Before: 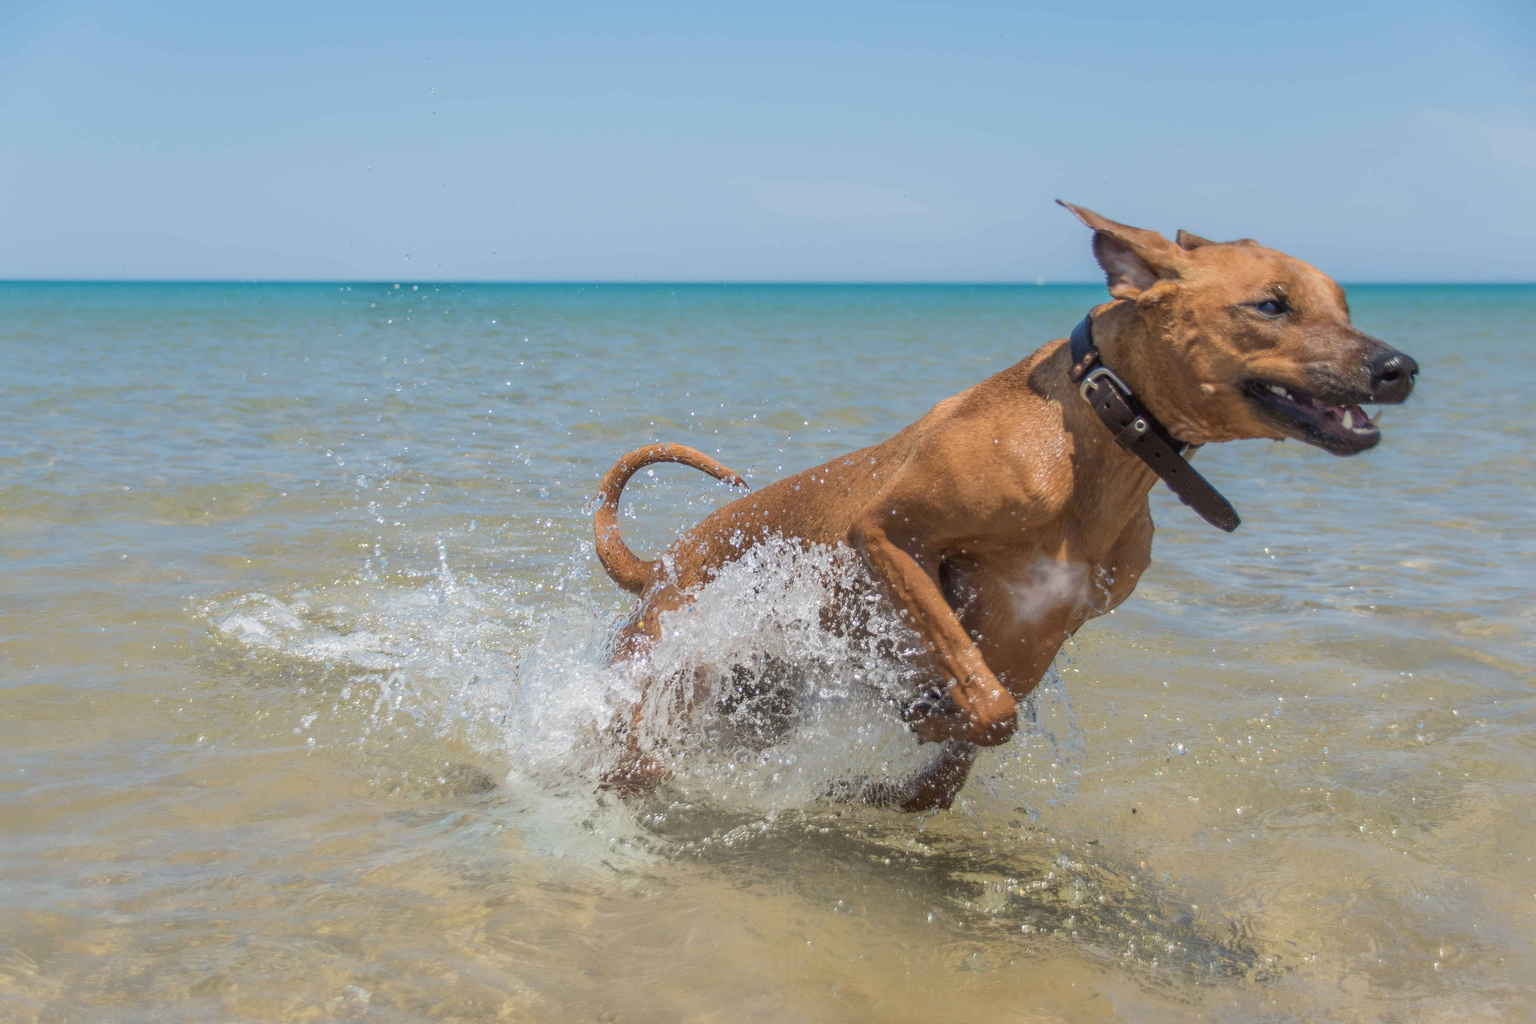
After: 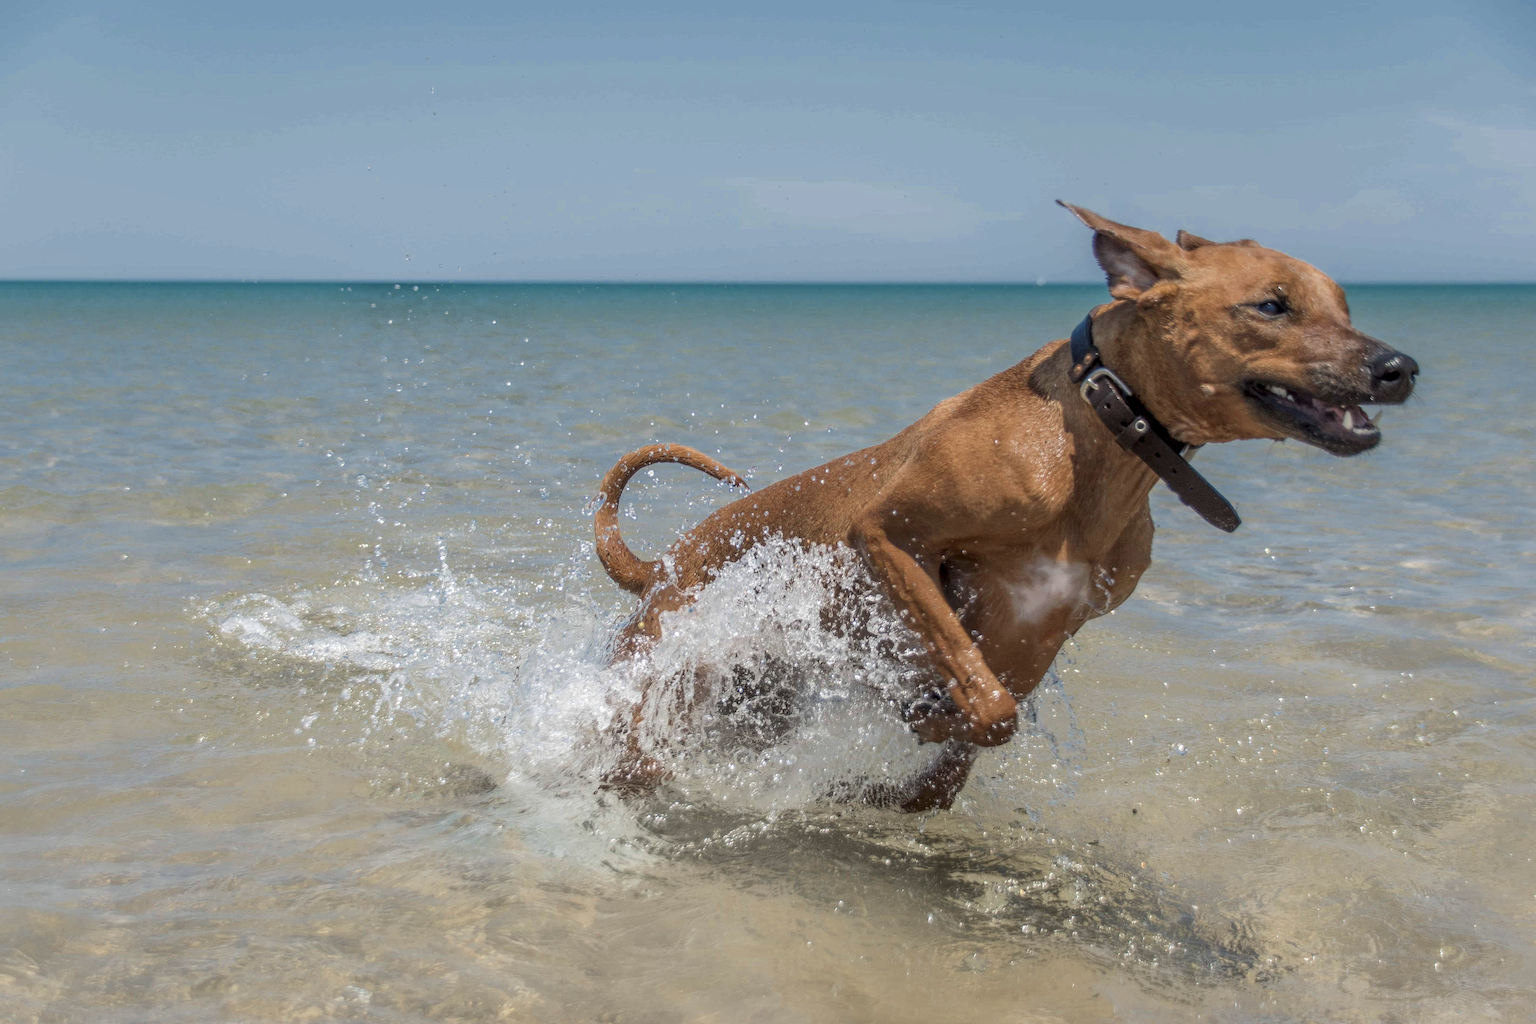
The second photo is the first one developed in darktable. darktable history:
color zones: curves: ch0 [(0, 0.5) (0.125, 0.4) (0.25, 0.5) (0.375, 0.4) (0.5, 0.4) (0.625, 0.35) (0.75, 0.35) (0.875, 0.5)]; ch1 [(0, 0.35) (0.125, 0.45) (0.25, 0.35) (0.375, 0.35) (0.5, 0.35) (0.625, 0.35) (0.75, 0.45) (0.875, 0.35)]; ch2 [(0, 0.6) (0.125, 0.5) (0.25, 0.5) (0.375, 0.6) (0.5, 0.6) (0.625, 0.5) (0.75, 0.5) (0.875, 0.5)]
local contrast: on, module defaults
